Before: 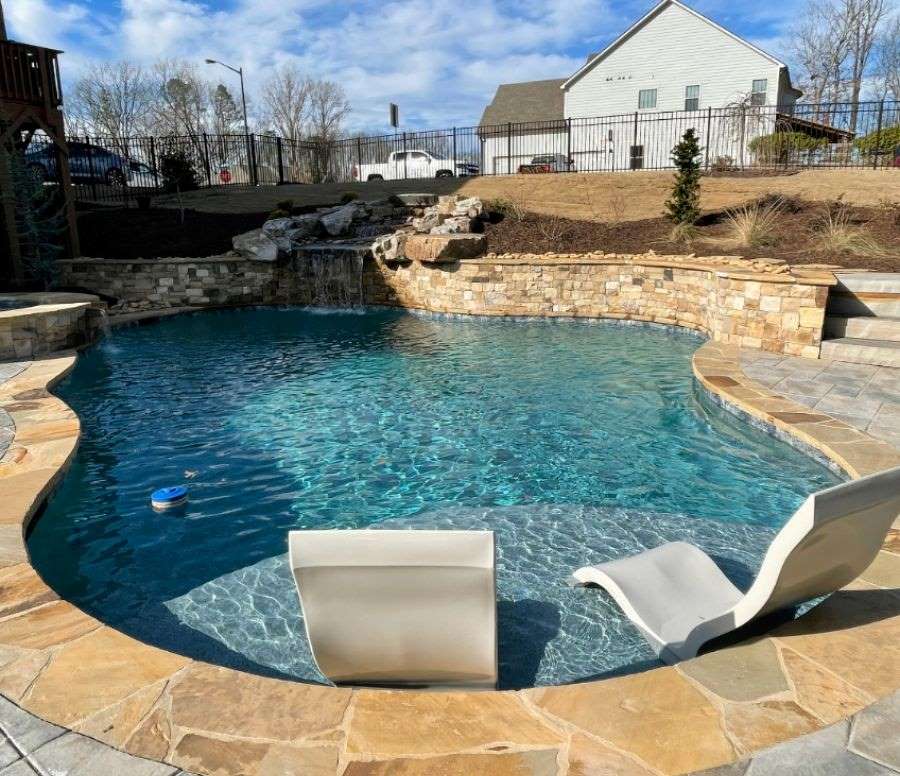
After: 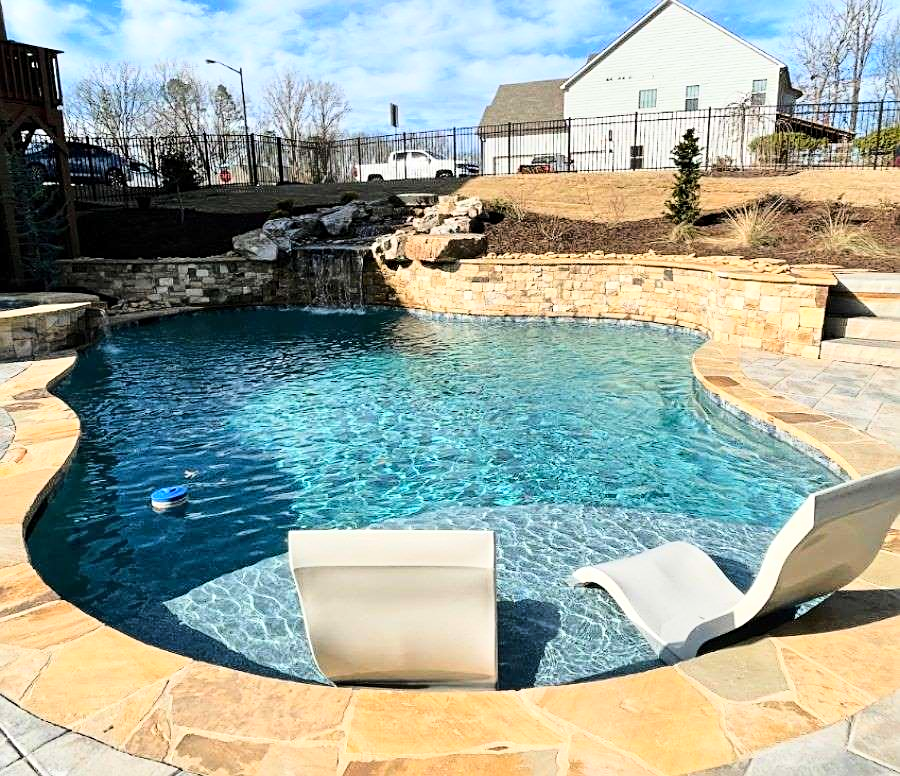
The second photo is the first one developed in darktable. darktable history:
base curve: curves: ch0 [(0, 0) (0.028, 0.03) (0.121, 0.232) (0.46, 0.748) (0.859, 0.968) (1, 1)]
sharpen: on, module defaults
